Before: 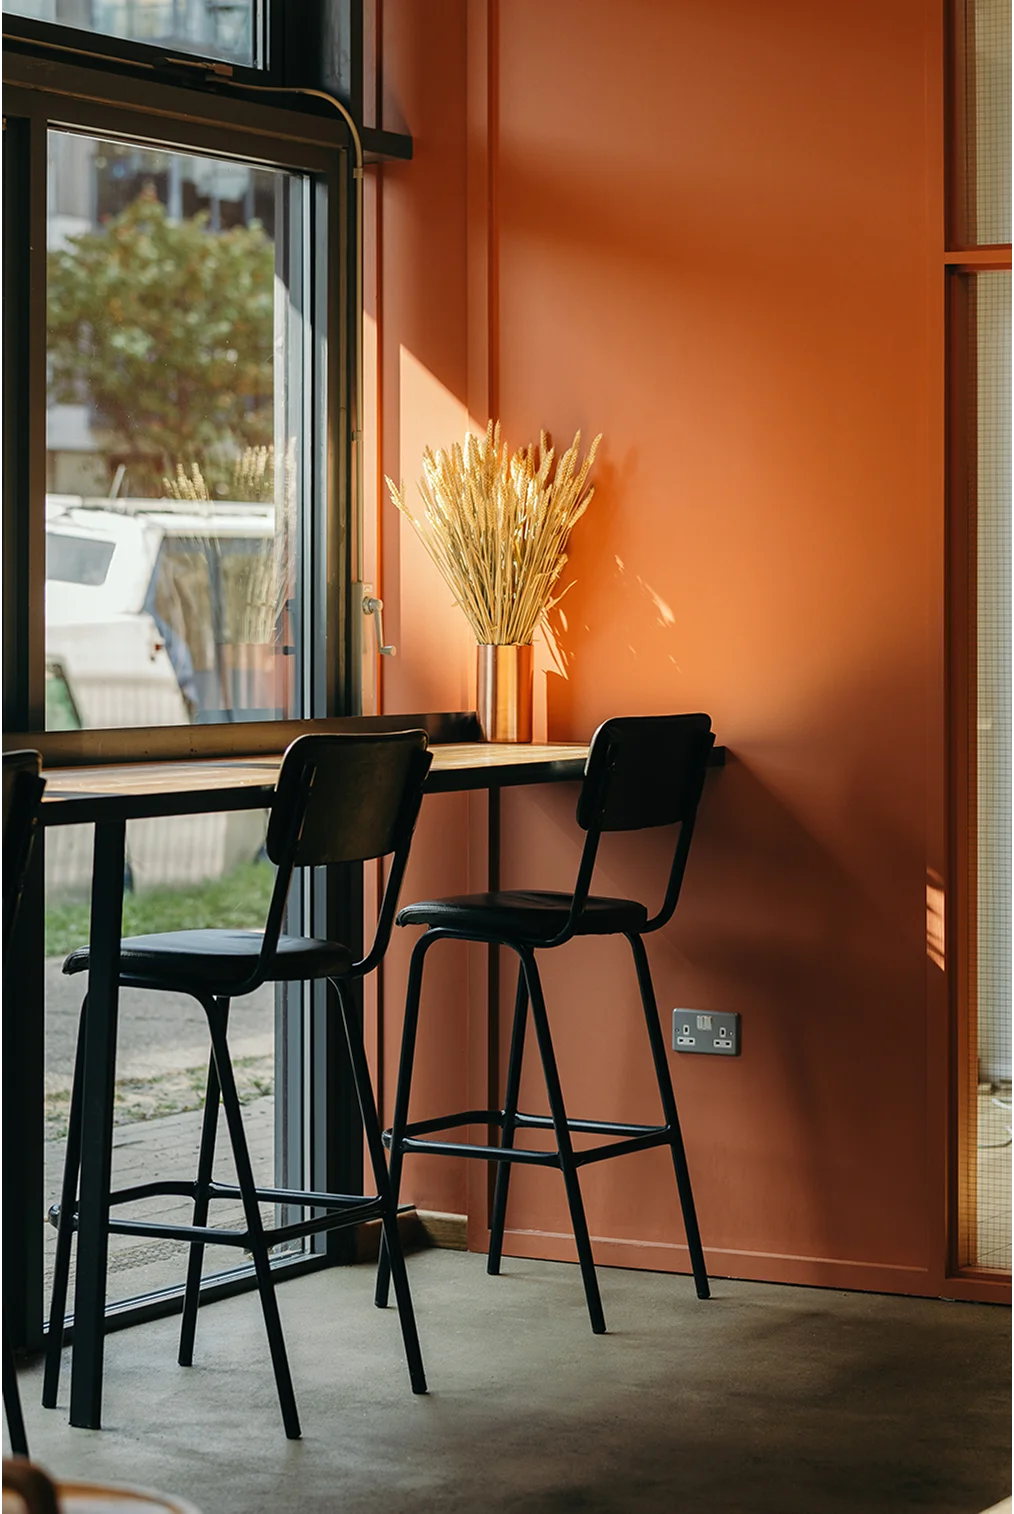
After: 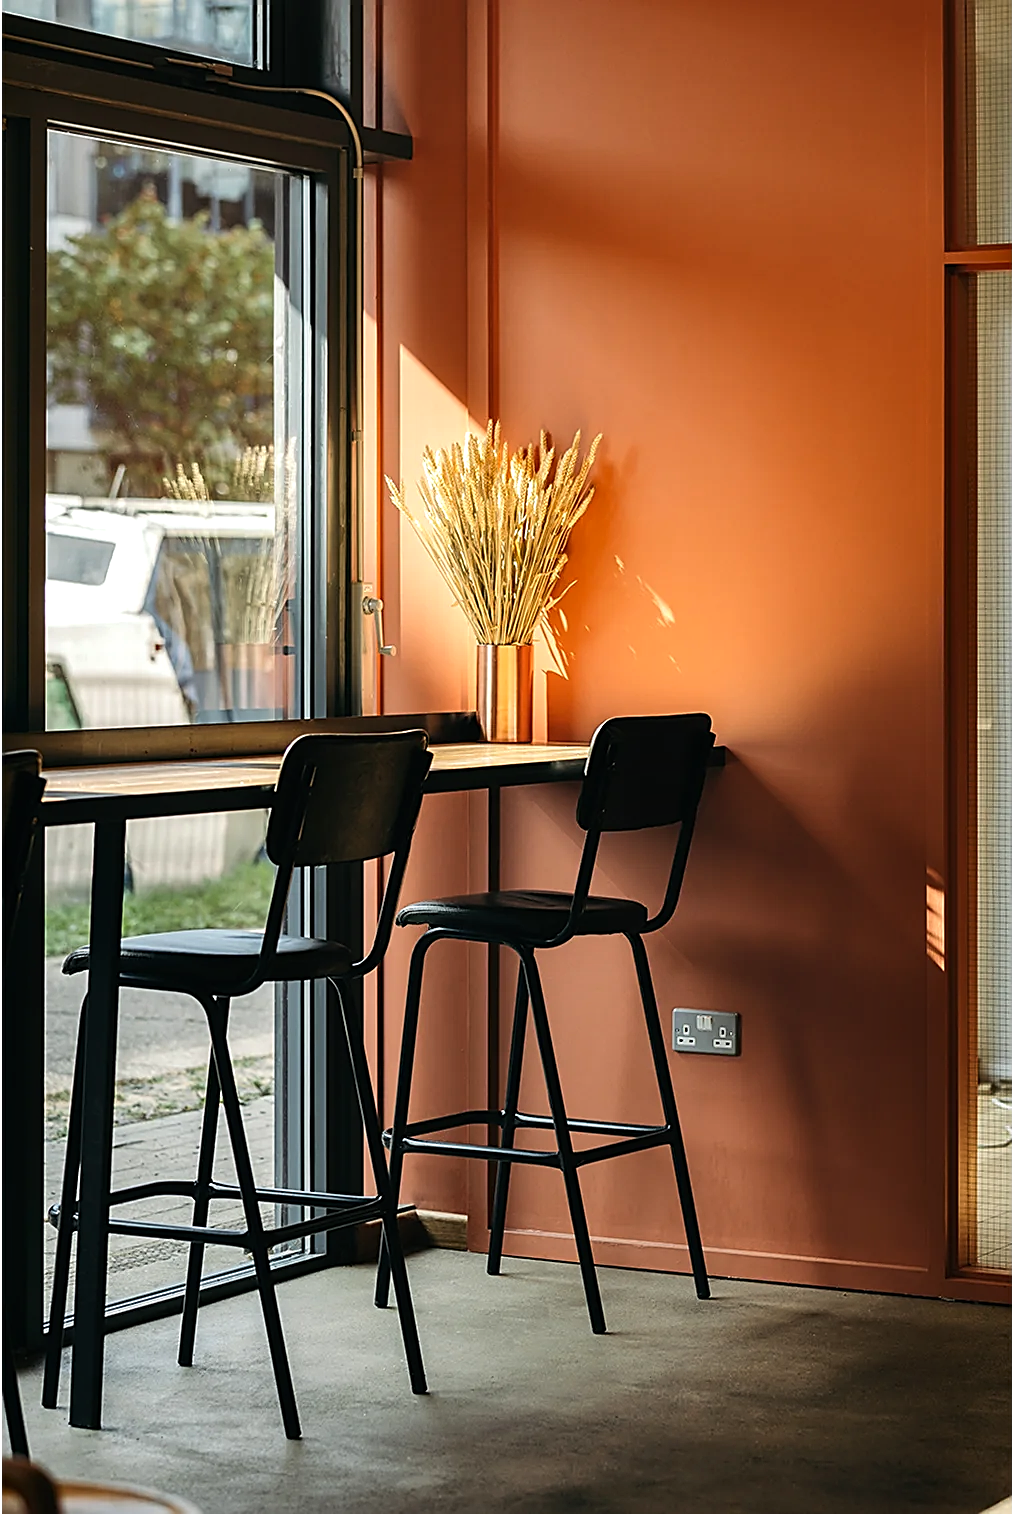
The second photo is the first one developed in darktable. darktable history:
tone equalizer: -8 EV -0.417 EV, -7 EV -0.389 EV, -6 EV -0.333 EV, -5 EV -0.222 EV, -3 EV 0.222 EV, -2 EV 0.333 EV, -1 EV 0.389 EV, +0 EV 0.417 EV, edges refinement/feathering 500, mask exposure compensation -1.57 EV, preserve details no
shadows and highlights: shadows 60, soften with gaussian
sharpen: amount 0.575
